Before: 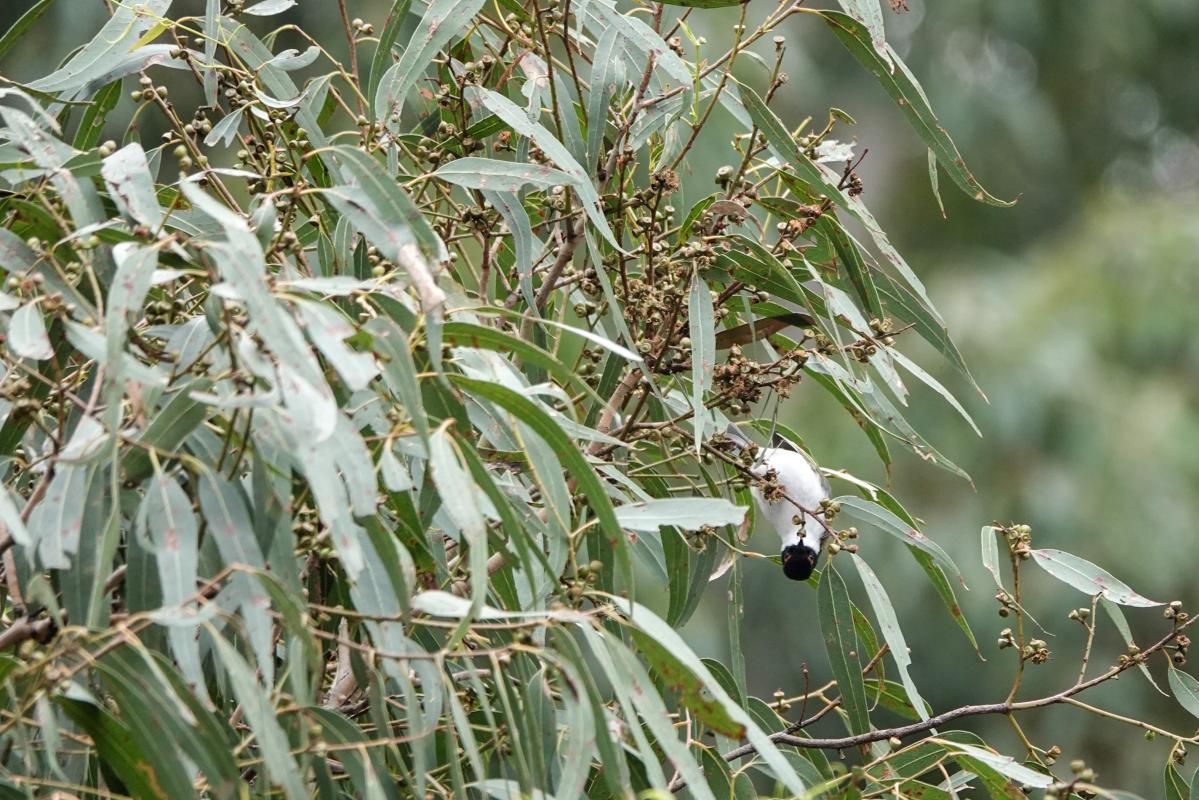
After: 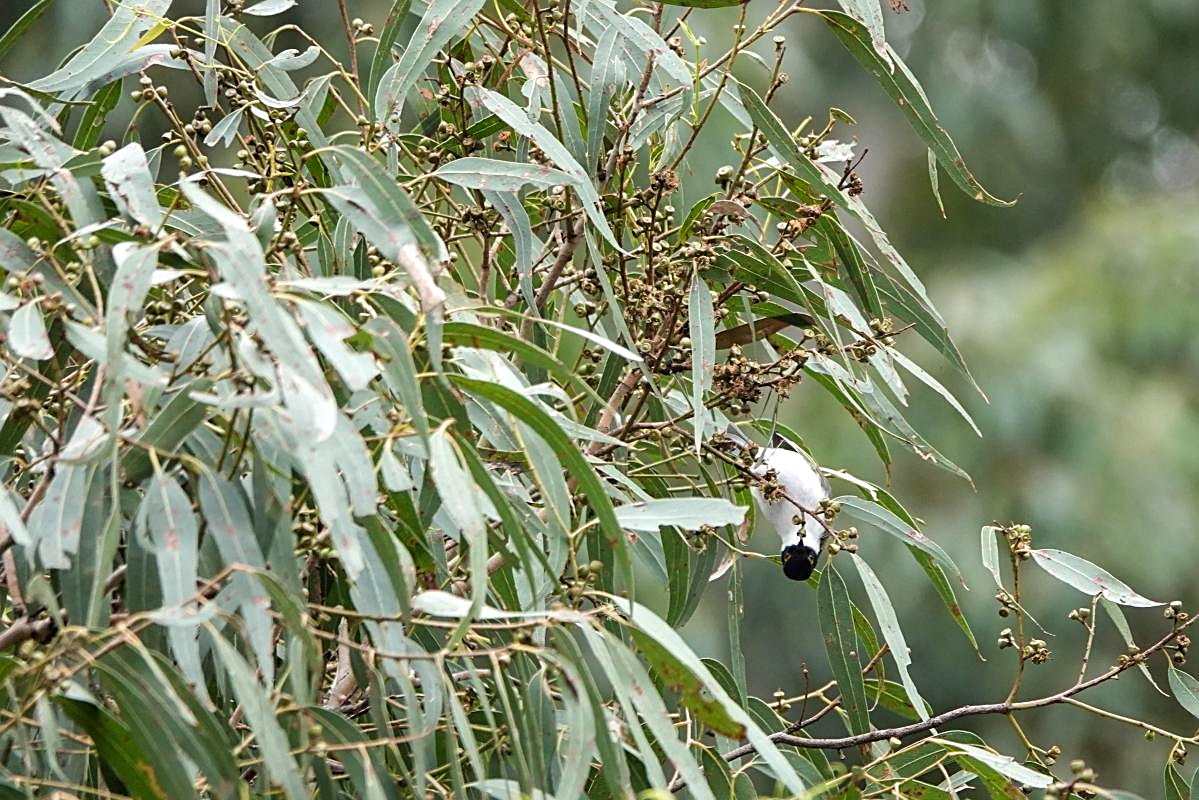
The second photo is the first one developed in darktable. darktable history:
sharpen: on, module defaults
color balance rgb: highlights gain › luminance 9.894%, perceptual saturation grading › global saturation 0.622%, global vibrance 20%
